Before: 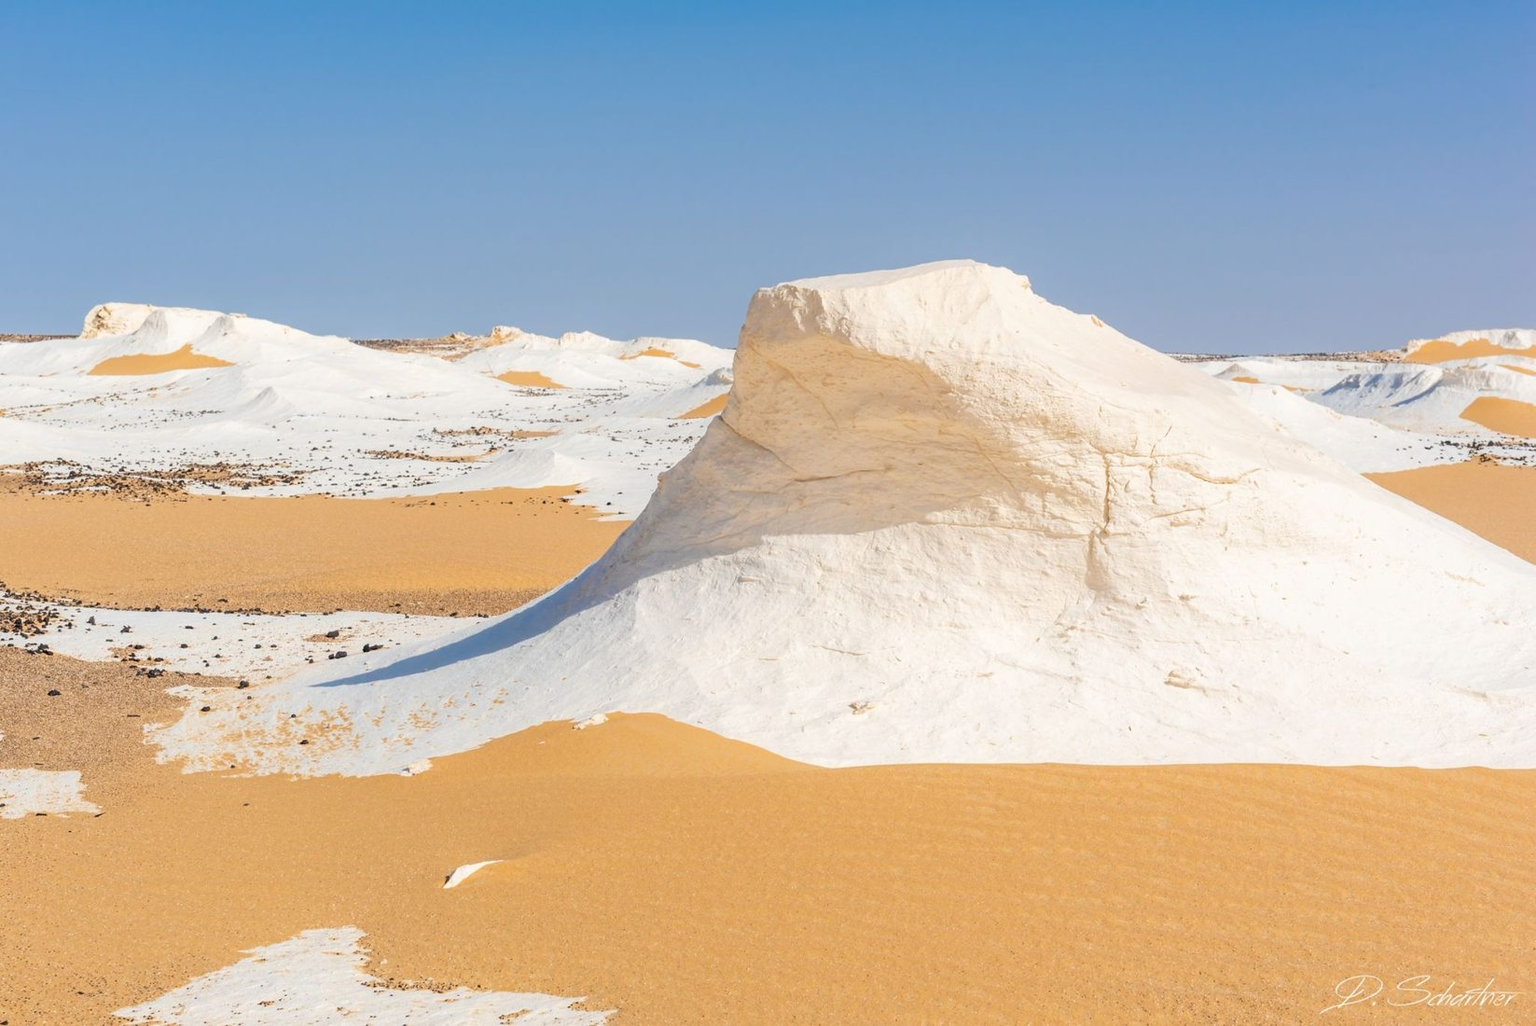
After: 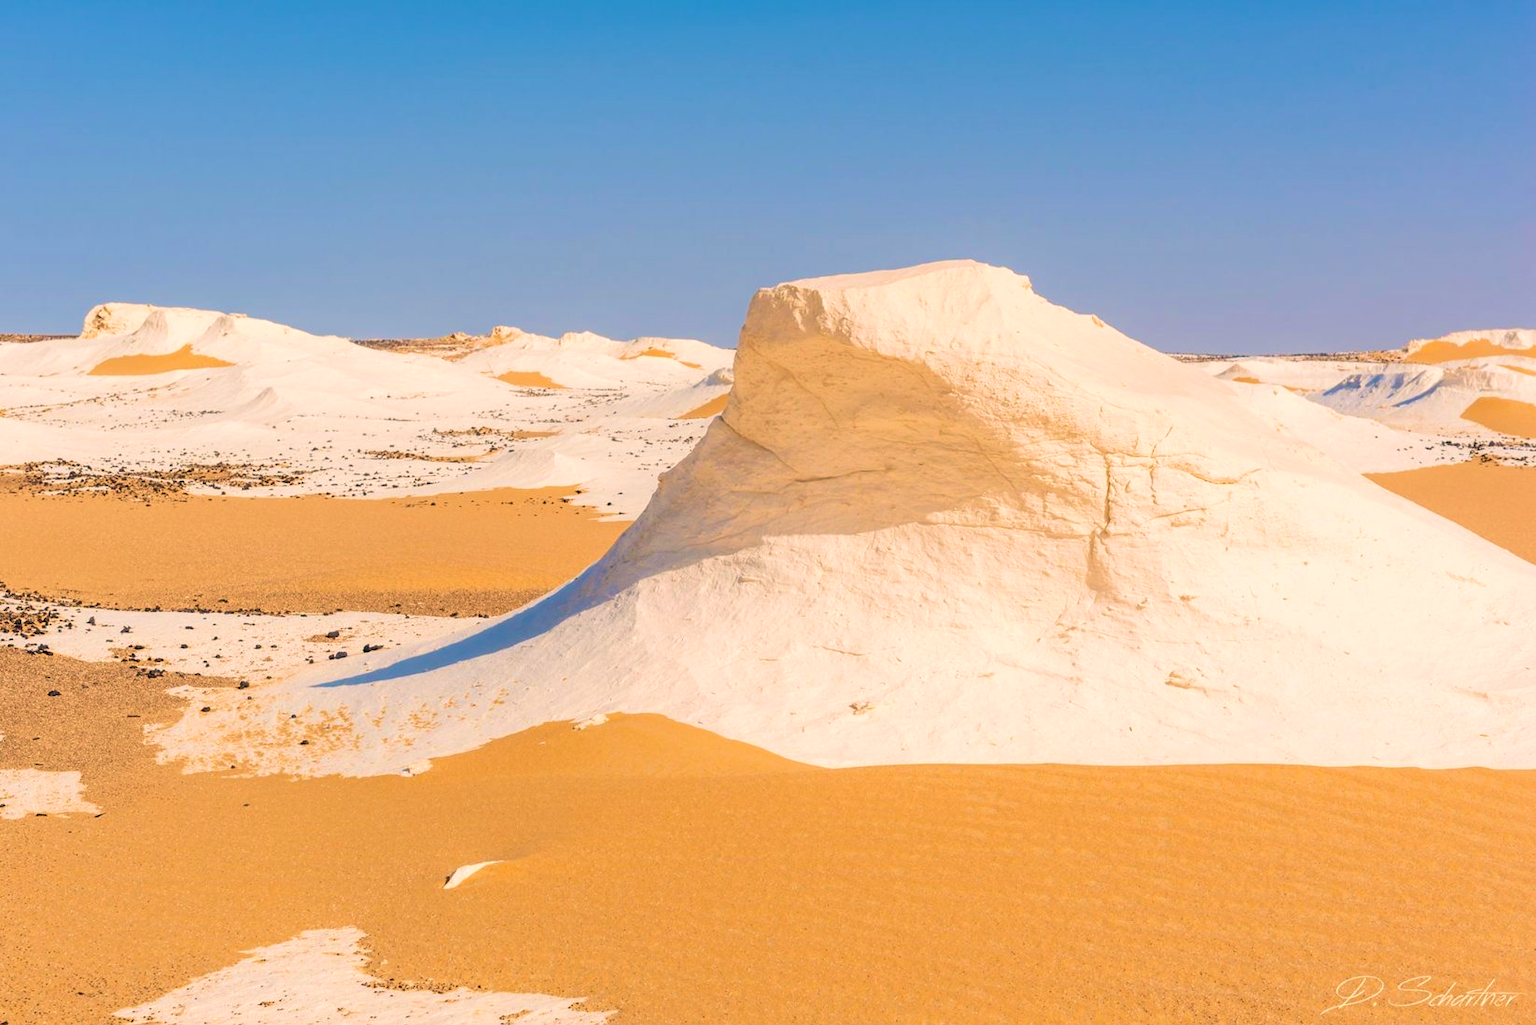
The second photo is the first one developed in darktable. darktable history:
velvia: strength 44.79%
contrast brightness saturation: saturation 0.184
color balance rgb: highlights gain › chroma 3.845%, highlights gain › hue 58.68°, perceptual saturation grading › global saturation 0.779%
